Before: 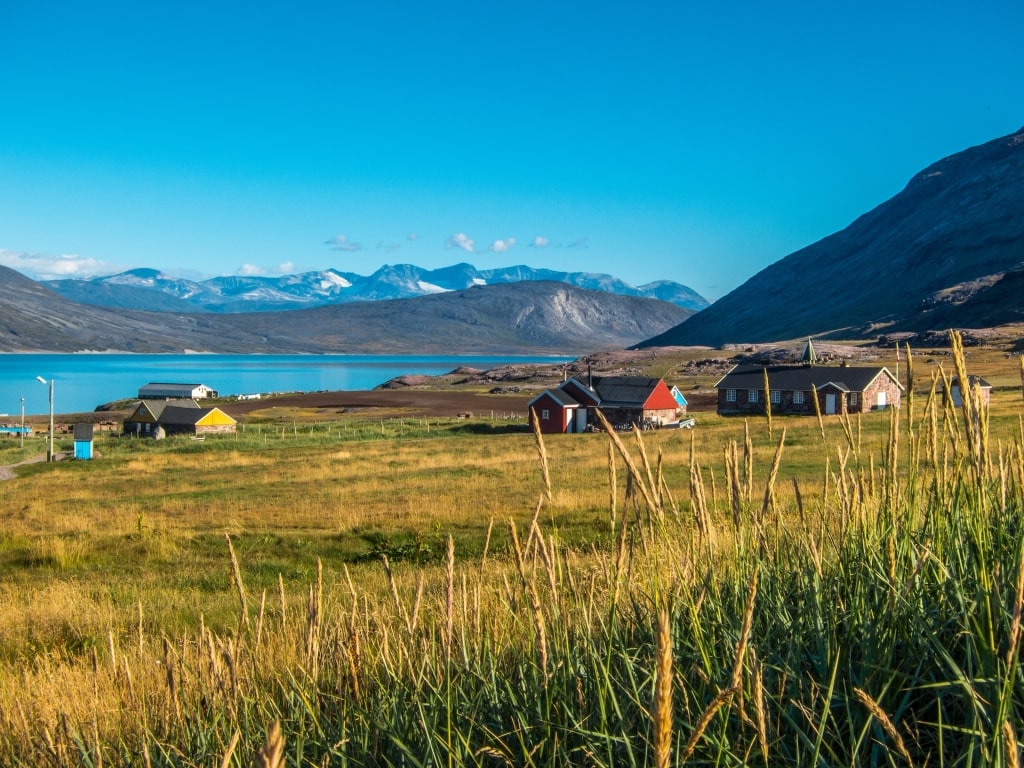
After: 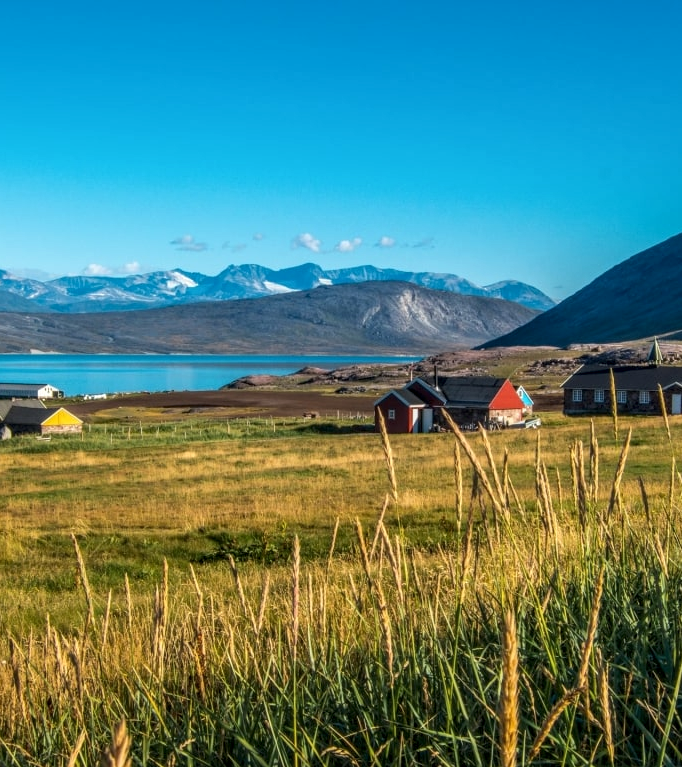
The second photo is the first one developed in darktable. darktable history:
local contrast: on, module defaults
crop and rotate: left 15.055%, right 18.278%
